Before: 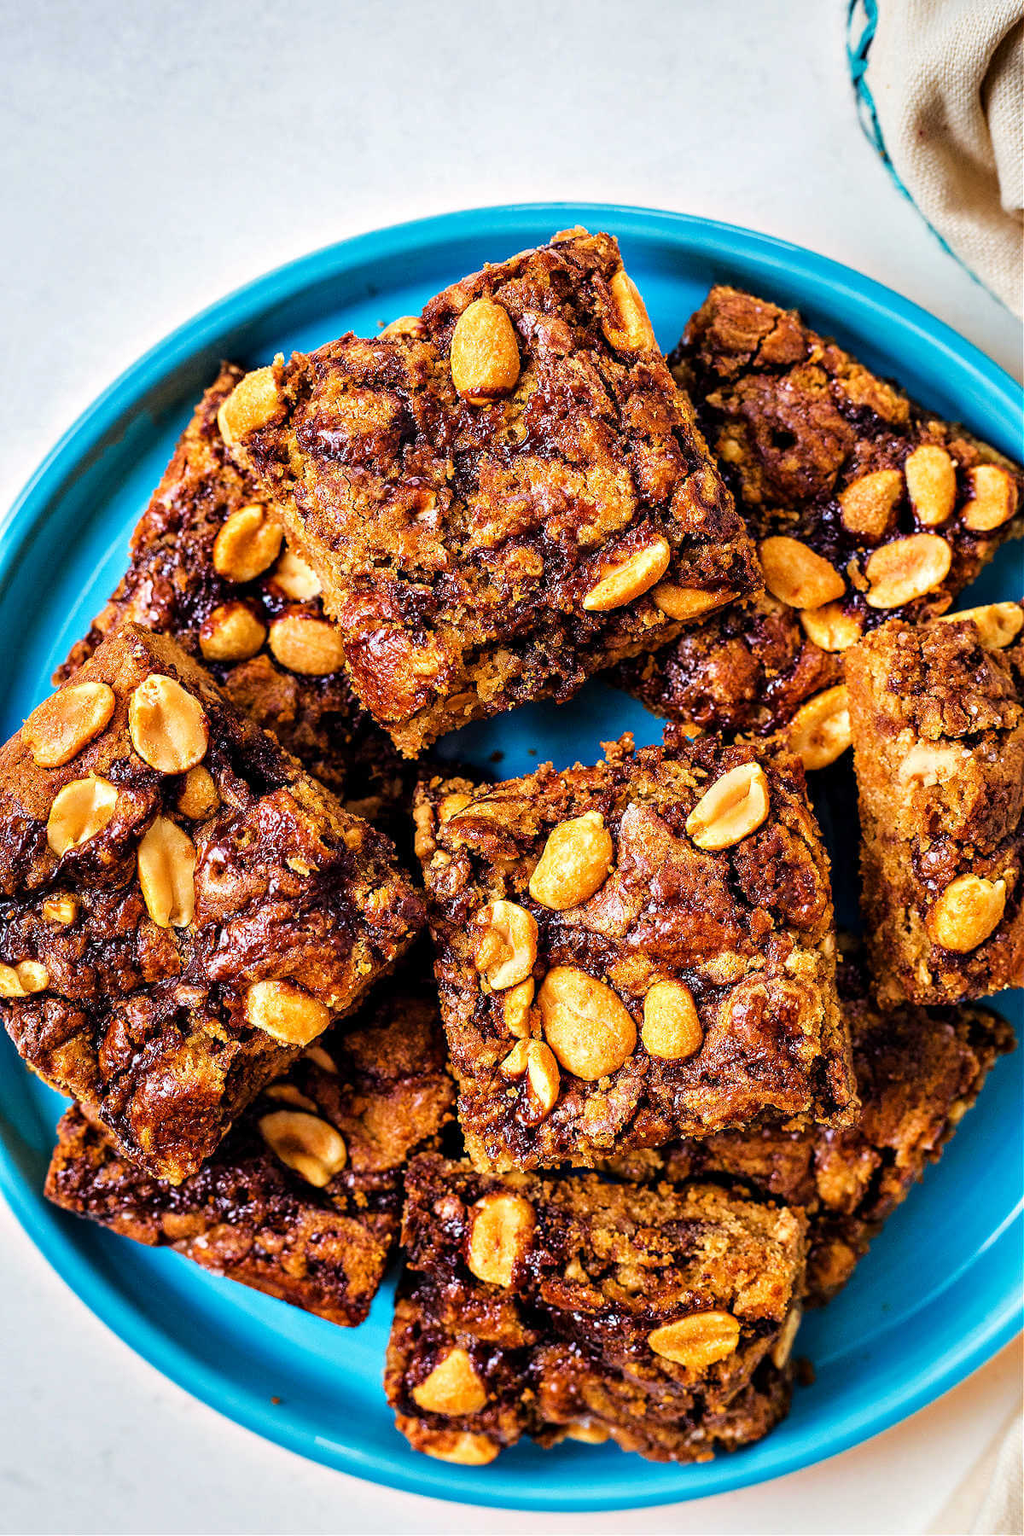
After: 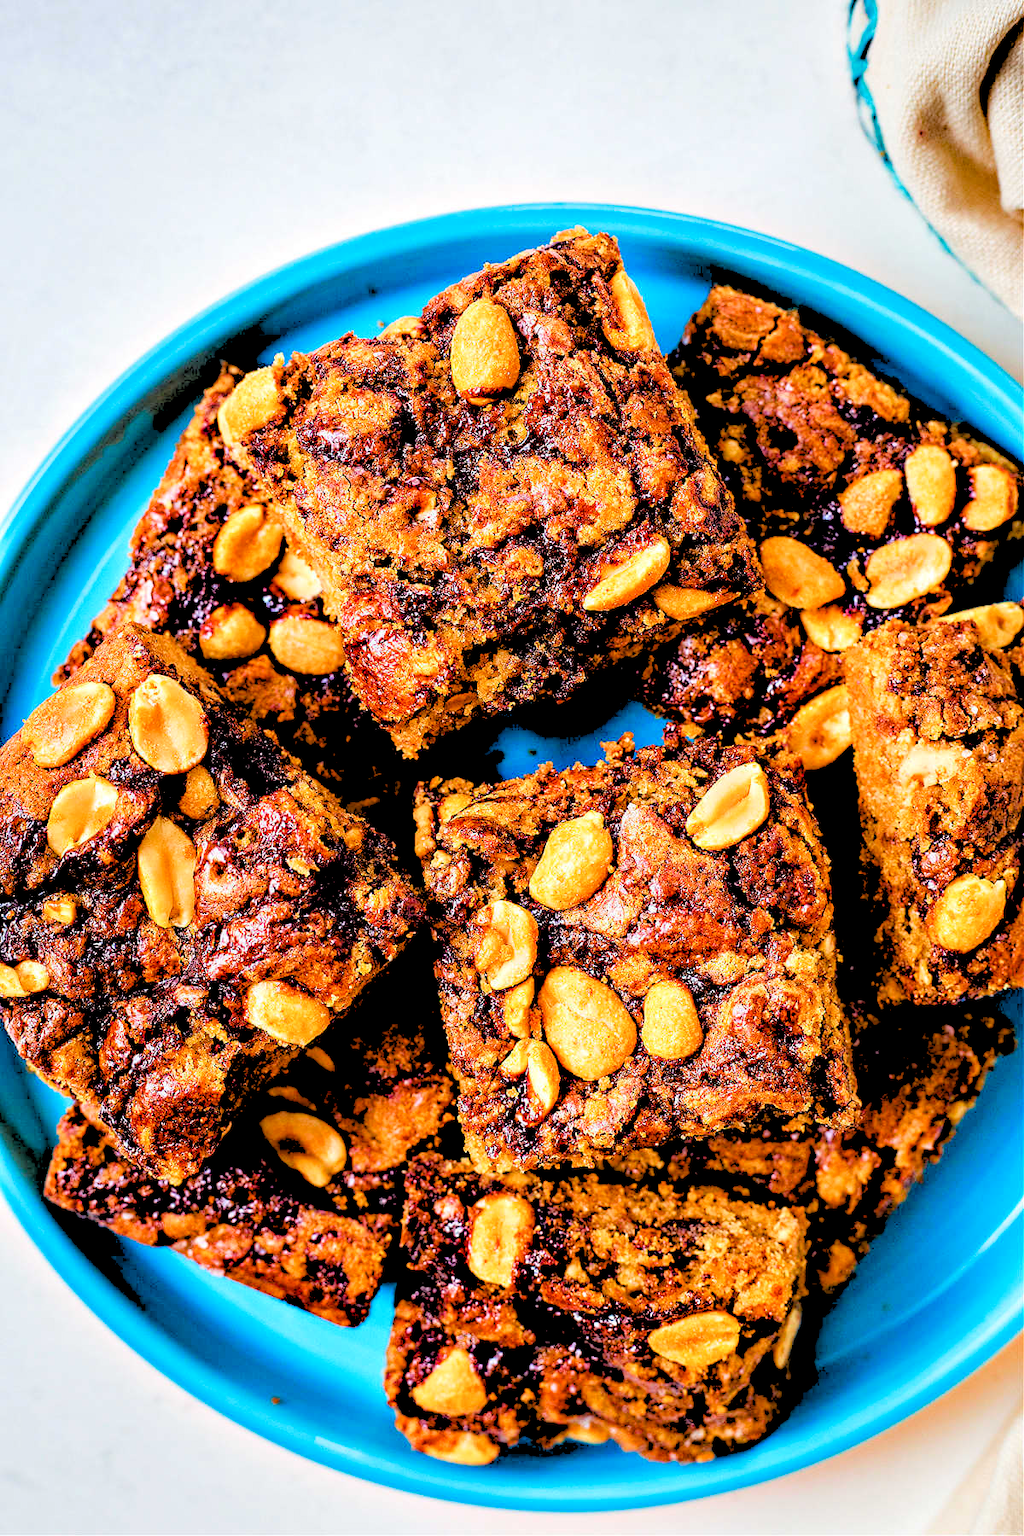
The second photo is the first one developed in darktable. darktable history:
color balance rgb: perceptual saturation grading › global saturation 20%, perceptual saturation grading › highlights -25%, perceptual saturation grading › shadows 25%
tone equalizer: on, module defaults
rgb levels: levels [[0.027, 0.429, 0.996], [0, 0.5, 1], [0, 0.5, 1]]
